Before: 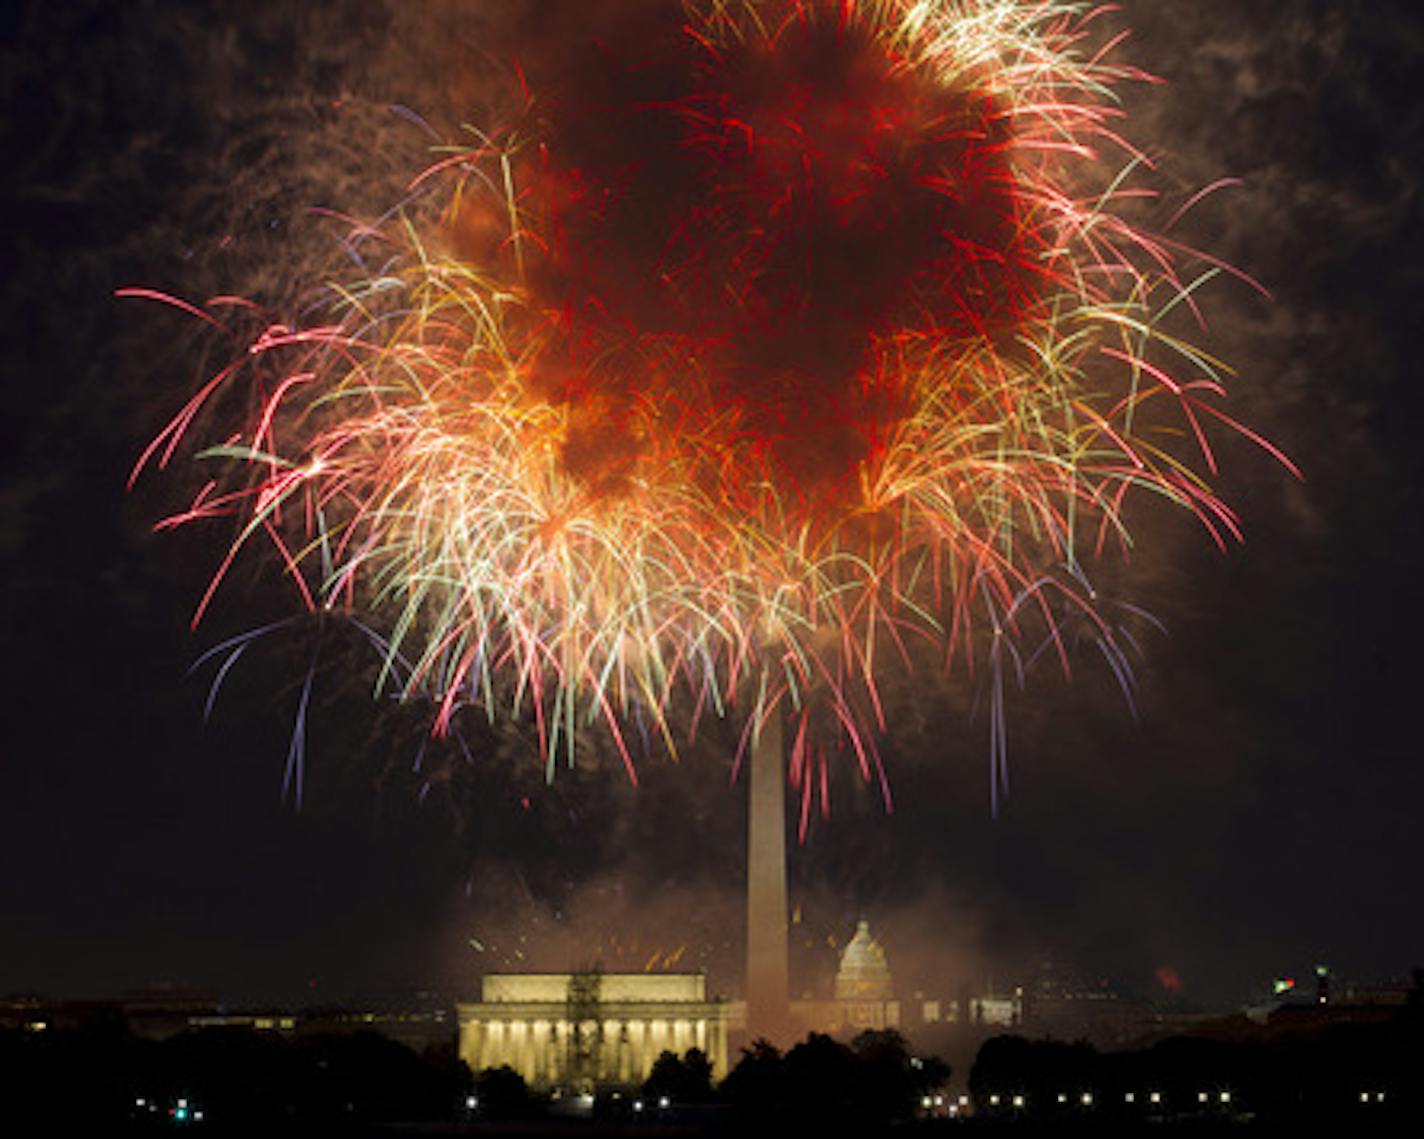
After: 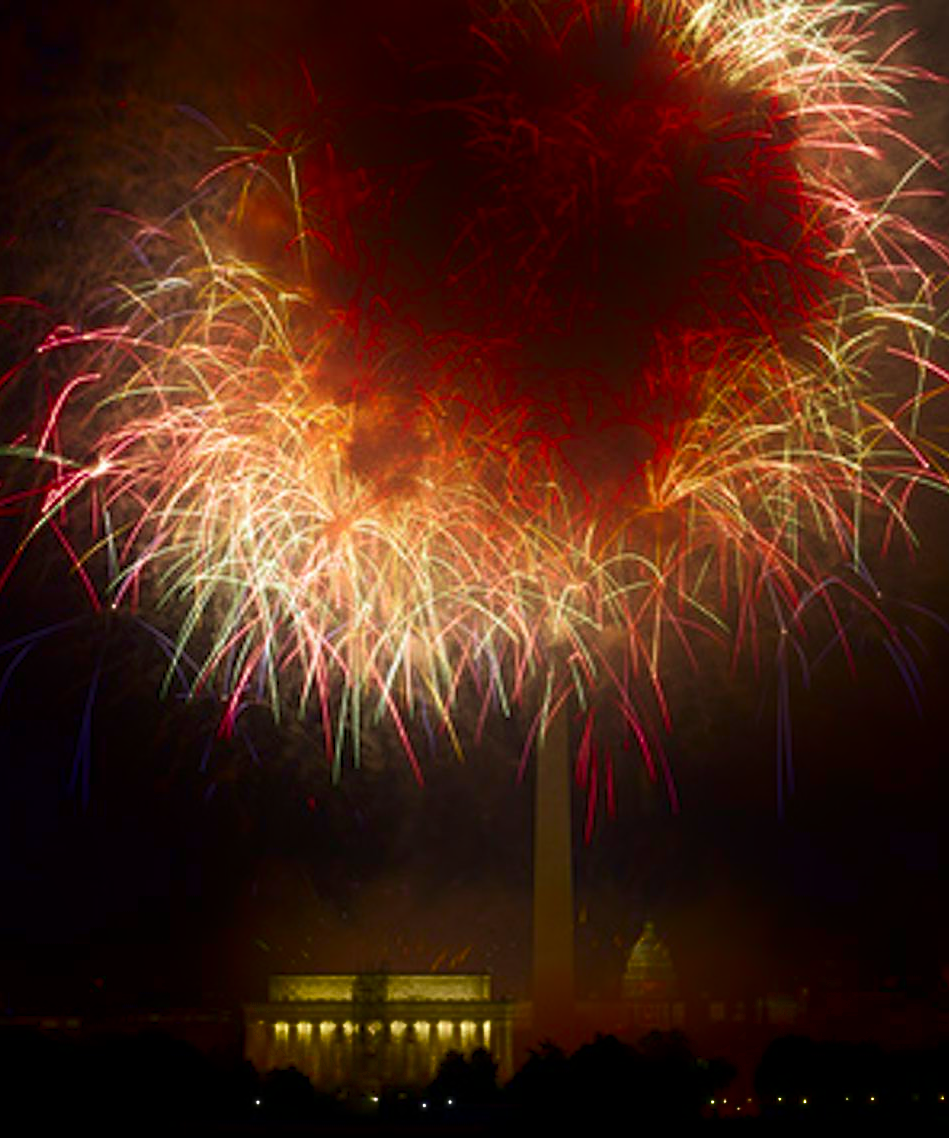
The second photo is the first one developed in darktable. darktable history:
sharpen: amount 0.2
crop and rotate: left 15.055%, right 18.278%
velvia: on, module defaults
shadows and highlights: shadows -90, highlights 90, soften with gaussian
color balance rgb: global vibrance -1%, saturation formula JzAzBz (2021)
